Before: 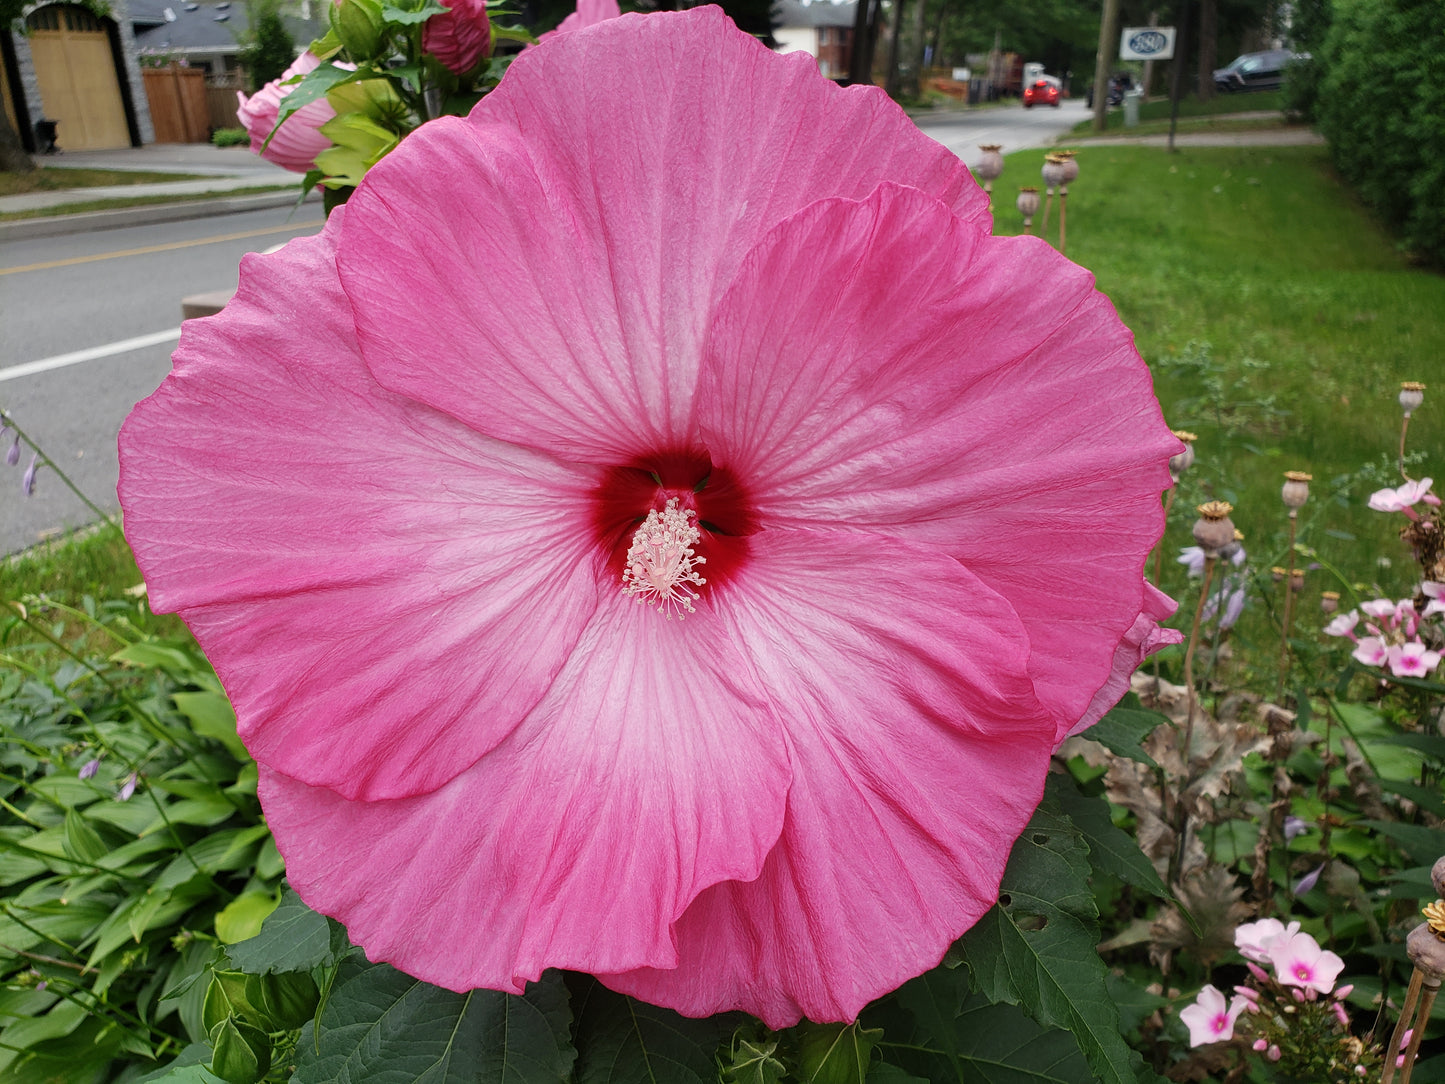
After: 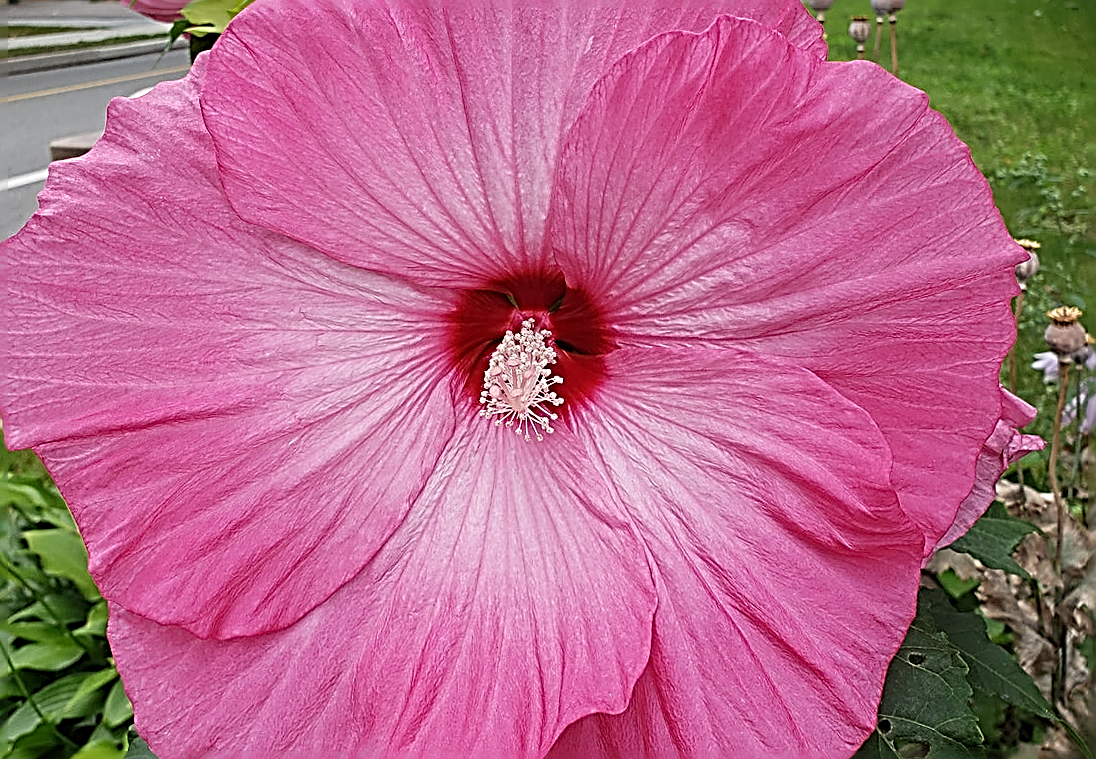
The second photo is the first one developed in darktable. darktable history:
rotate and perspective: rotation -1.68°, lens shift (vertical) -0.146, crop left 0.049, crop right 0.912, crop top 0.032, crop bottom 0.96
crop: left 7.856%, top 11.836%, right 10.12%, bottom 15.387%
sharpen: radius 3.158, amount 1.731
